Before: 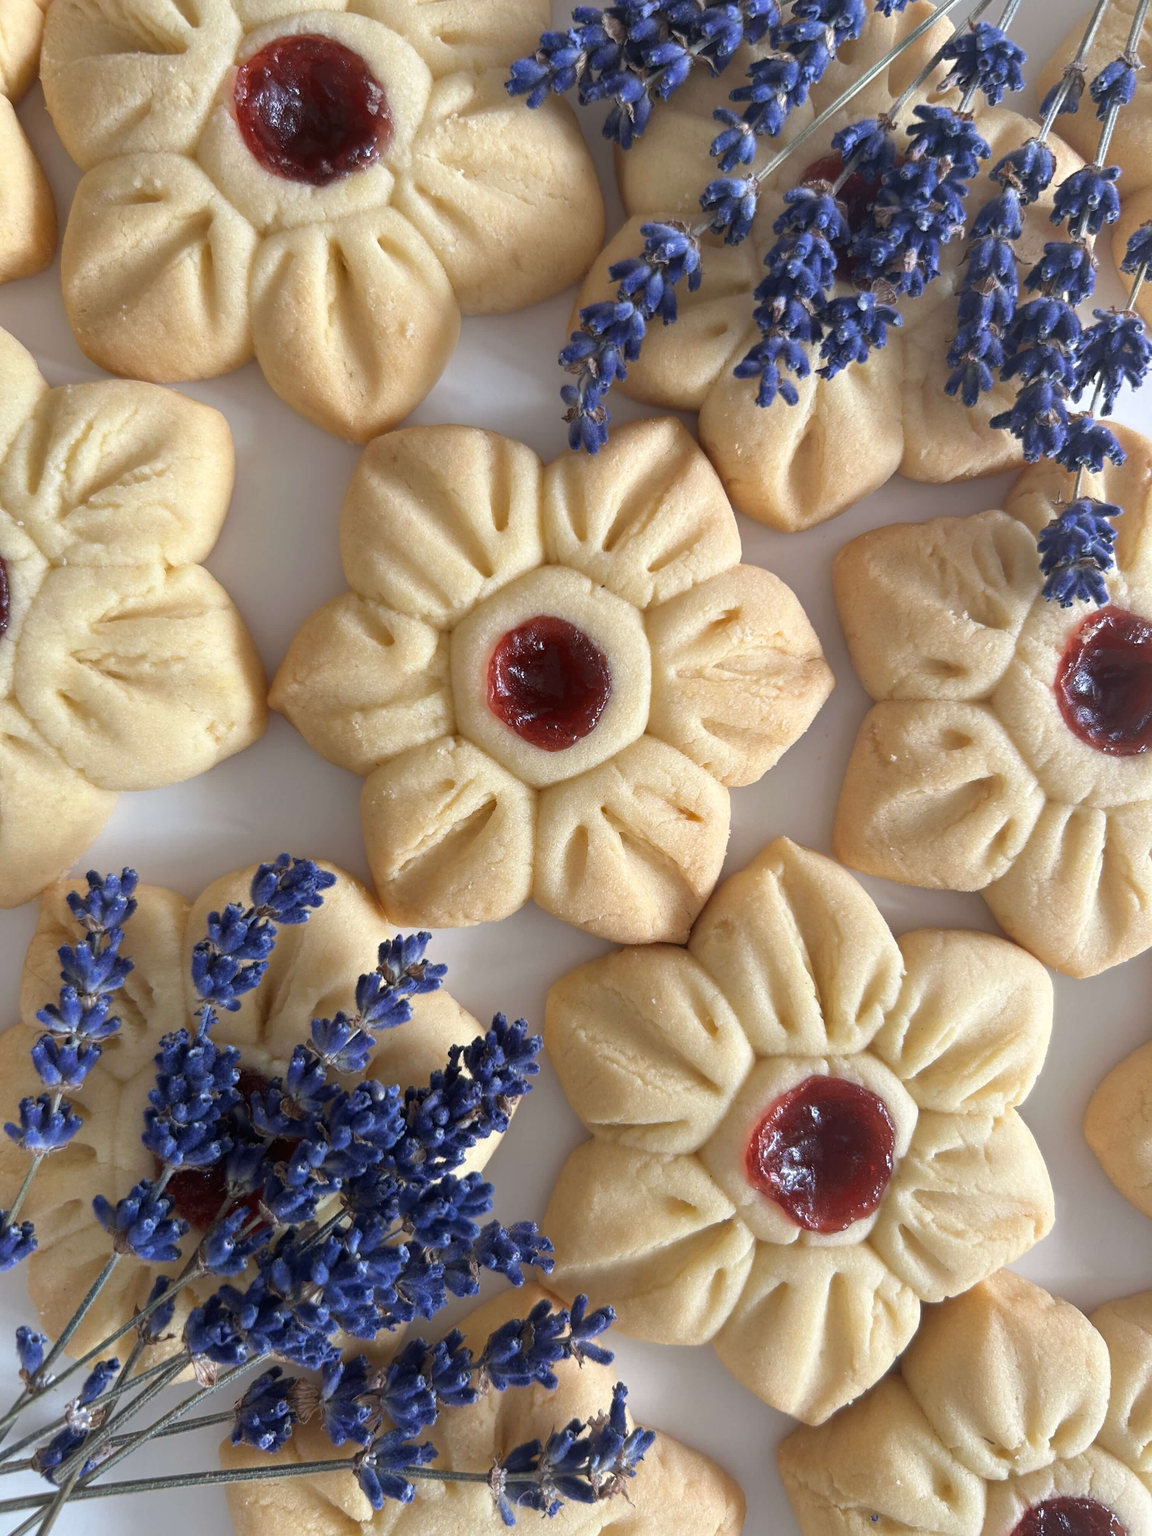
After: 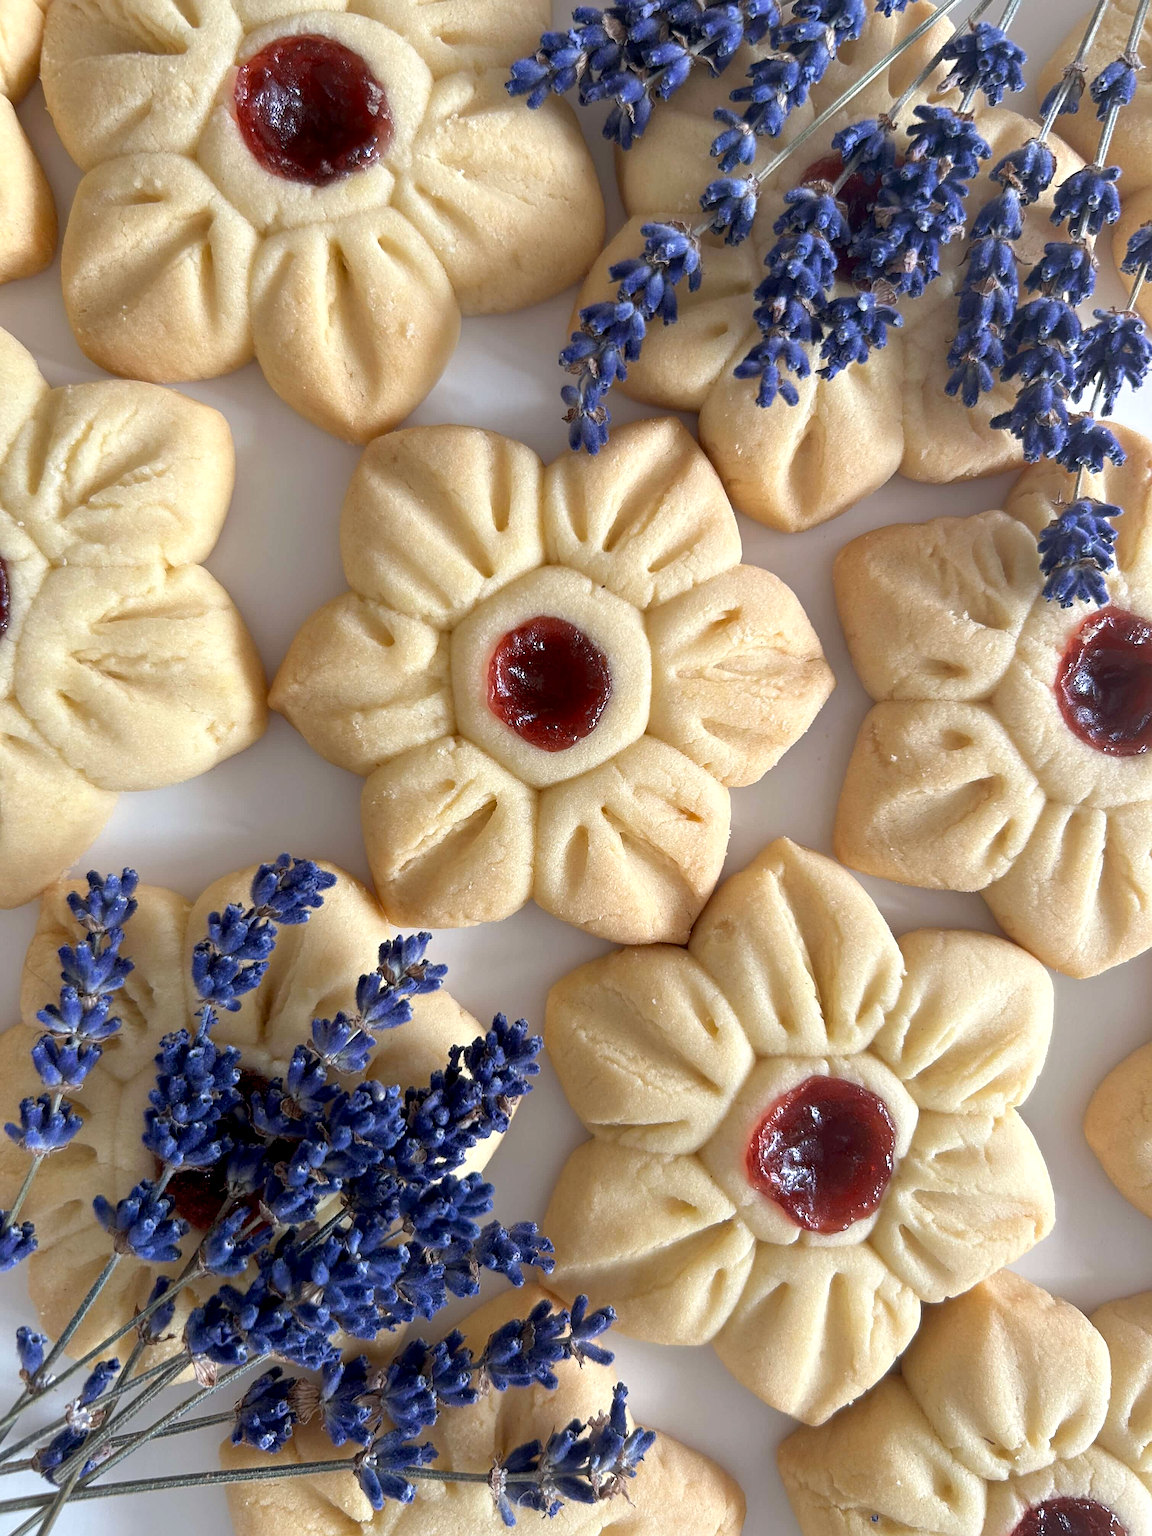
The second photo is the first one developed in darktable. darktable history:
tone equalizer: on, module defaults
sharpen: radius 2.167, amount 0.381, threshold 0
exposure: black level correction 0.007, exposure 0.159 EV, compensate highlight preservation false
